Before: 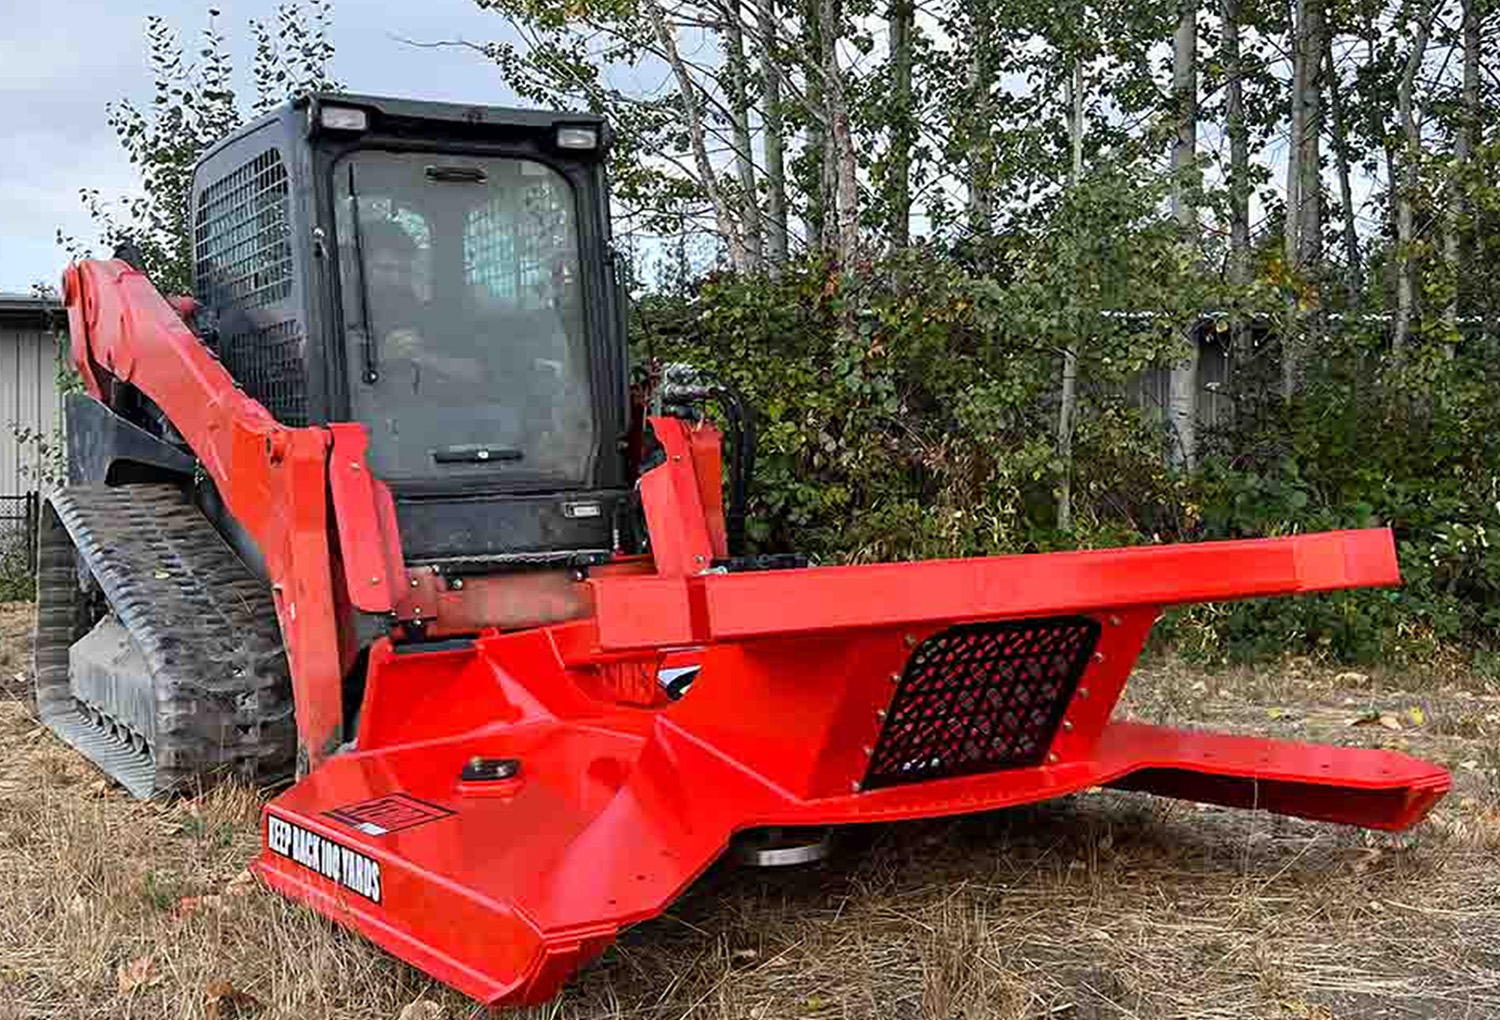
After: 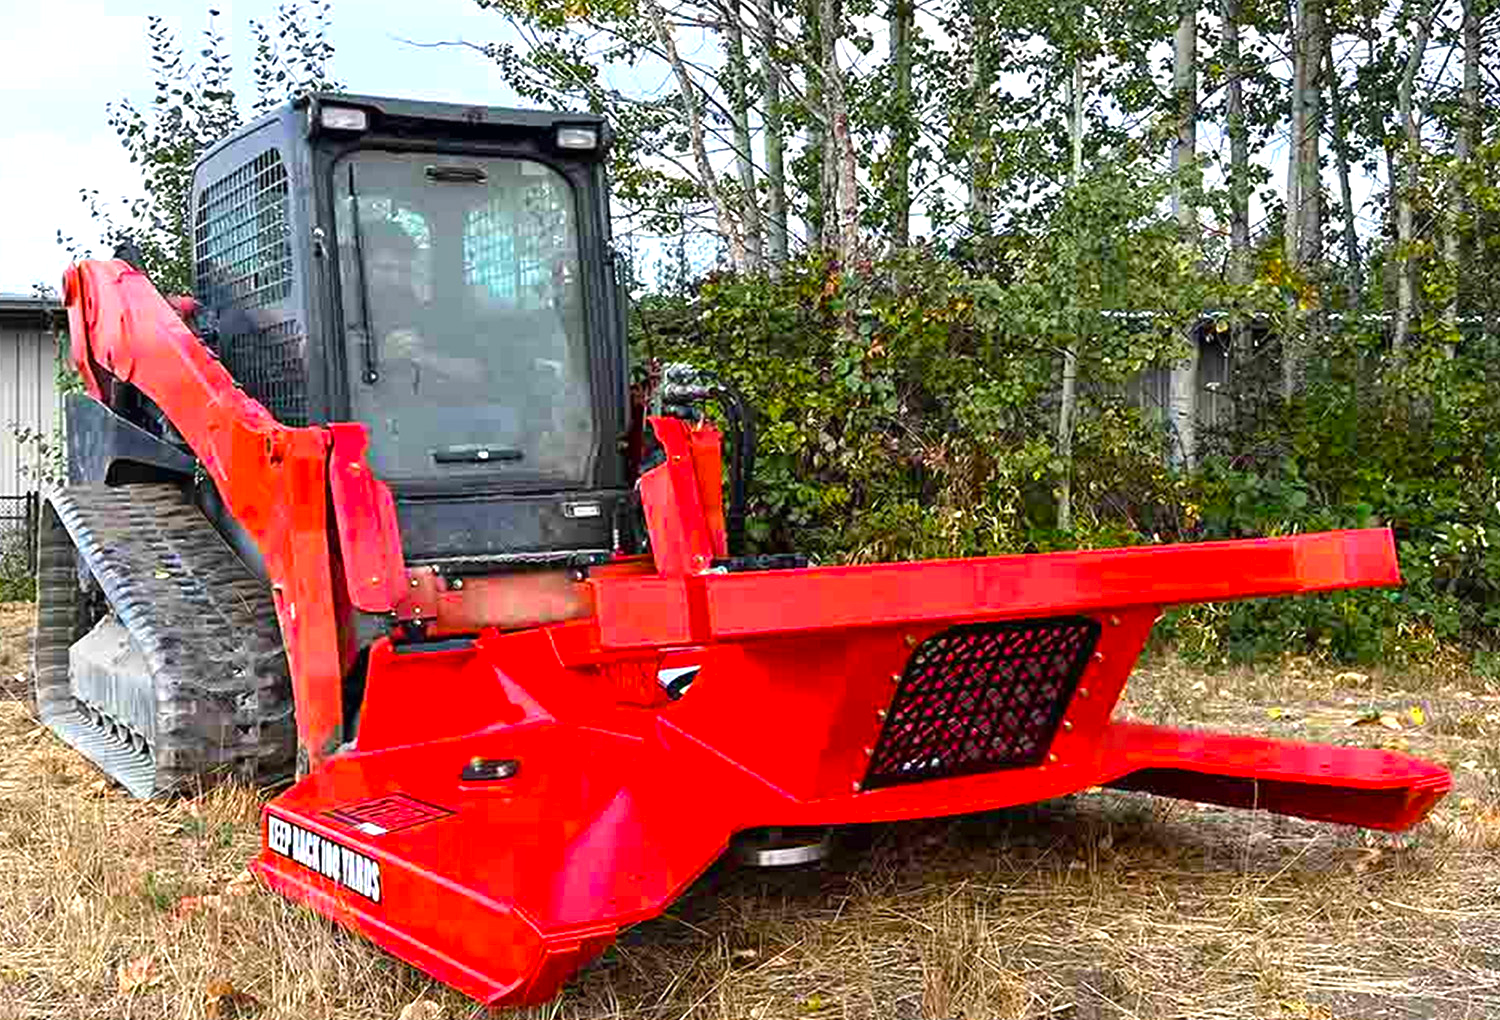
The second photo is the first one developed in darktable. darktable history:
exposure: black level correction 0, exposure 0.7 EV, compensate exposure bias true, compensate highlight preservation false
color balance rgb: perceptual saturation grading › global saturation 25%, global vibrance 20%
